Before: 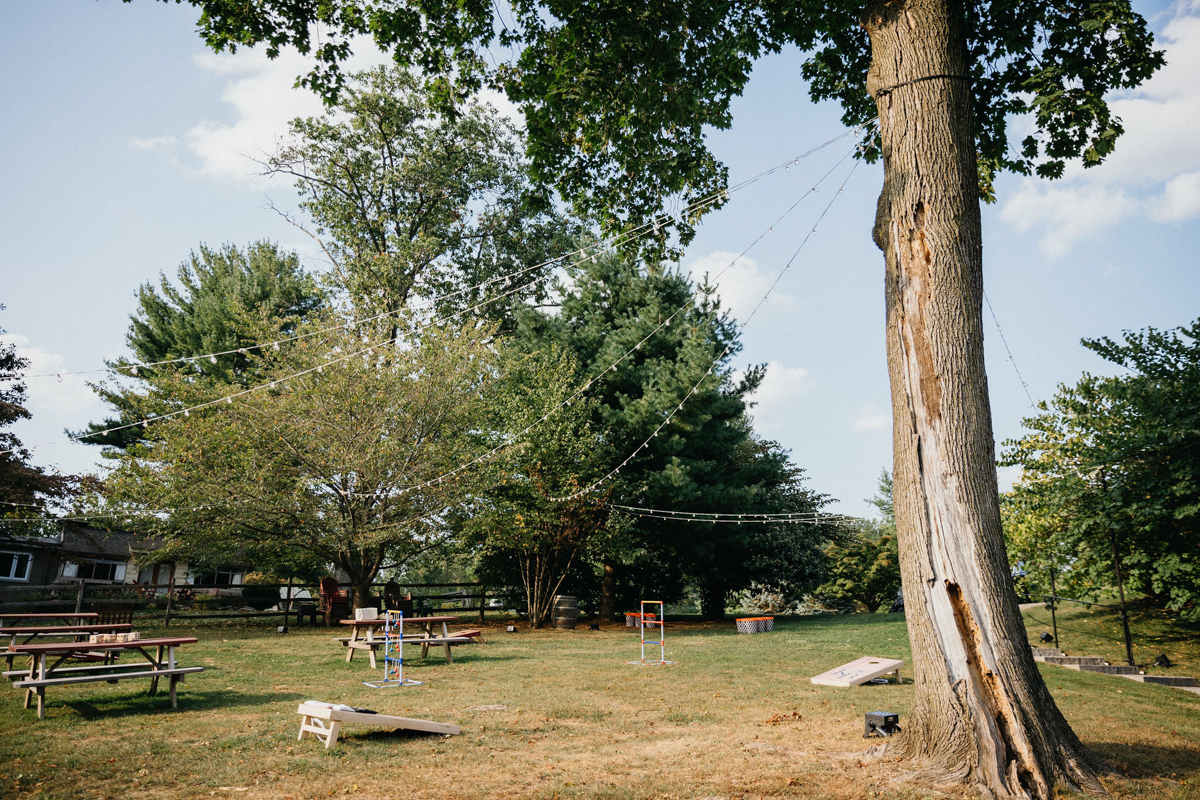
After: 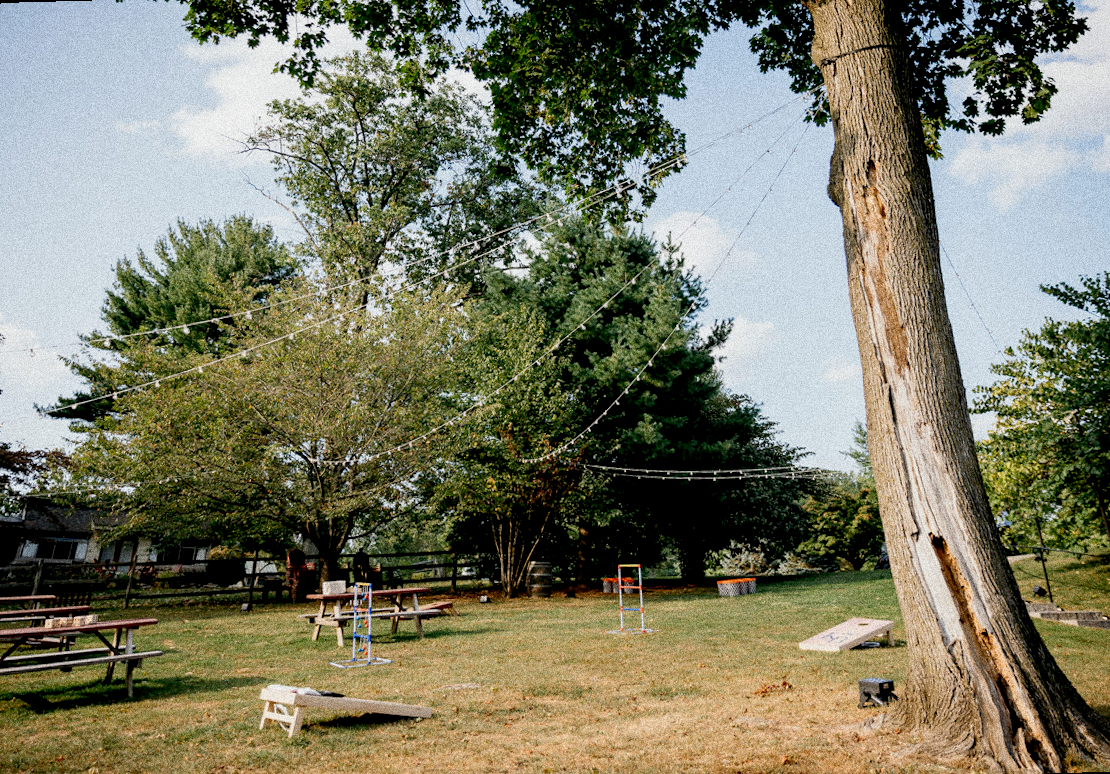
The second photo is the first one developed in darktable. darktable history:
exposure: black level correction 0.012, compensate highlight preservation false
rotate and perspective: rotation -1.68°, lens shift (vertical) -0.146, crop left 0.049, crop right 0.912, crop top 0.032, crop bottom 0.96
grain: coarseness 14.49 ISO, strength 48.04%, mid-tones bias 35%
